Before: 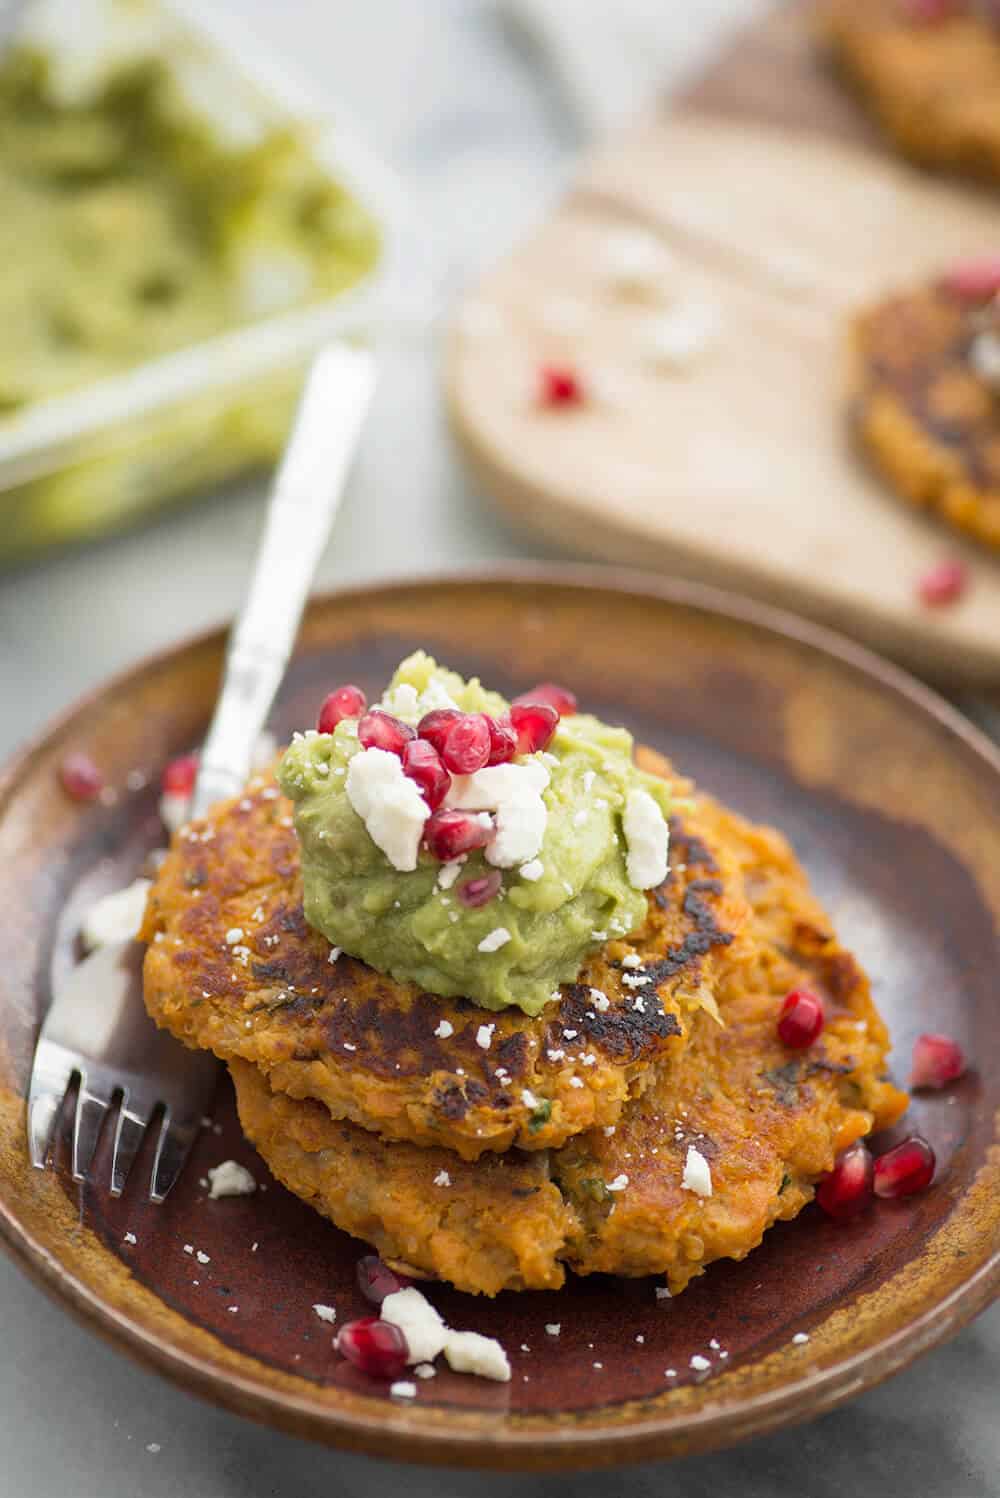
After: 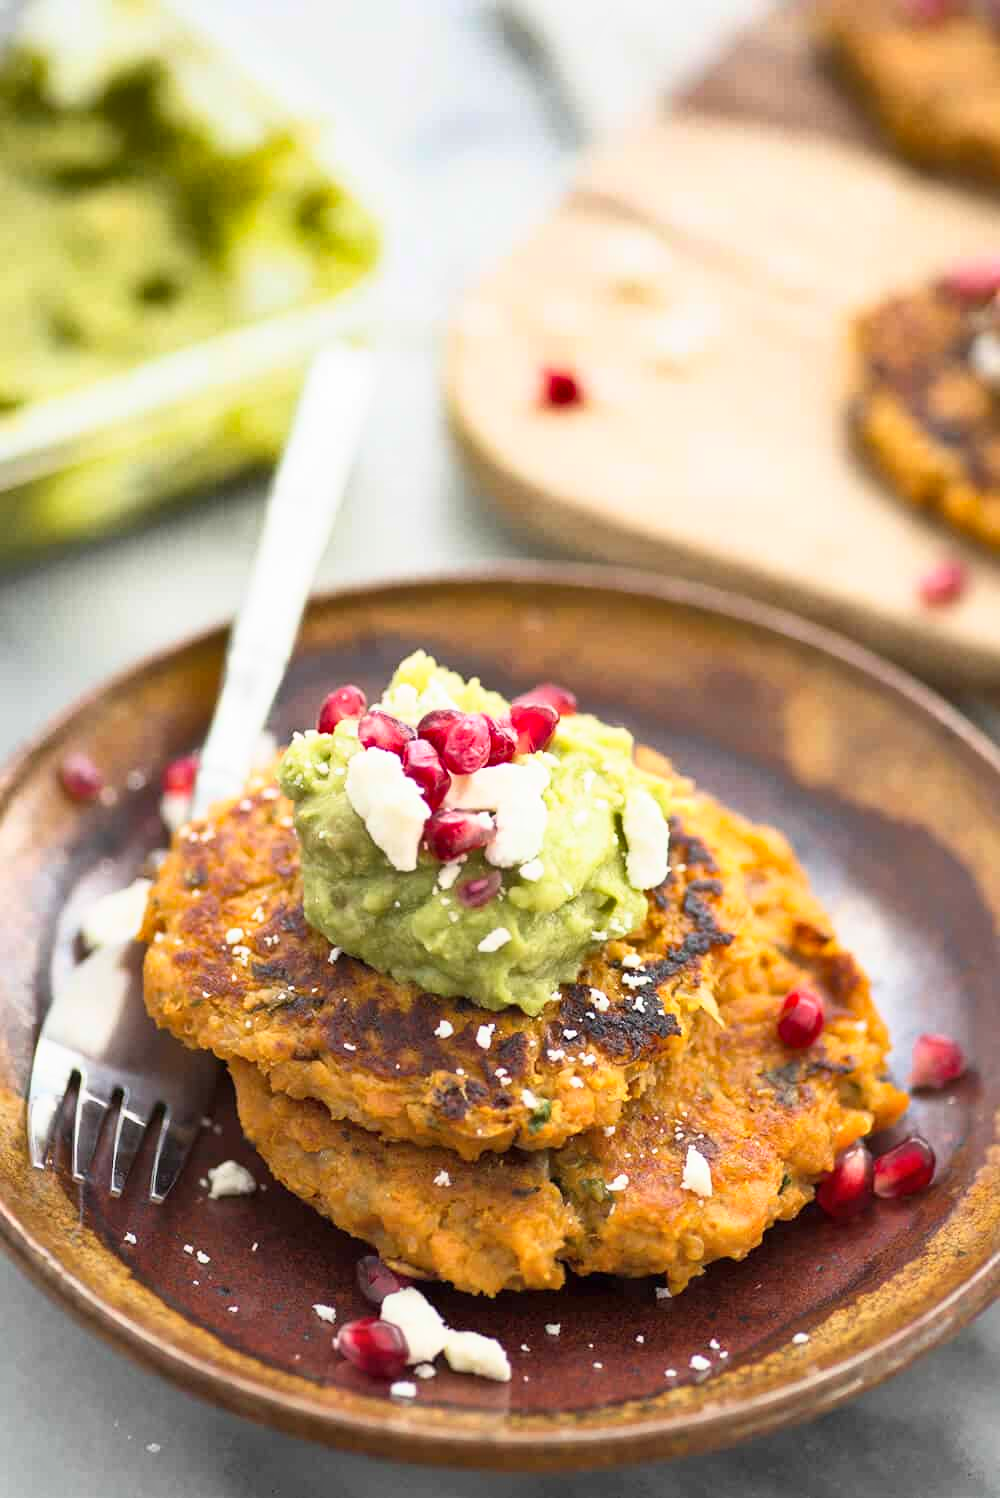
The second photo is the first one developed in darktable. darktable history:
base curve: curves: ch0 [(0, 0) (0.557, 0.834) (1, 1)]
shadows and highlights: shadows 53, soften with gaussian
